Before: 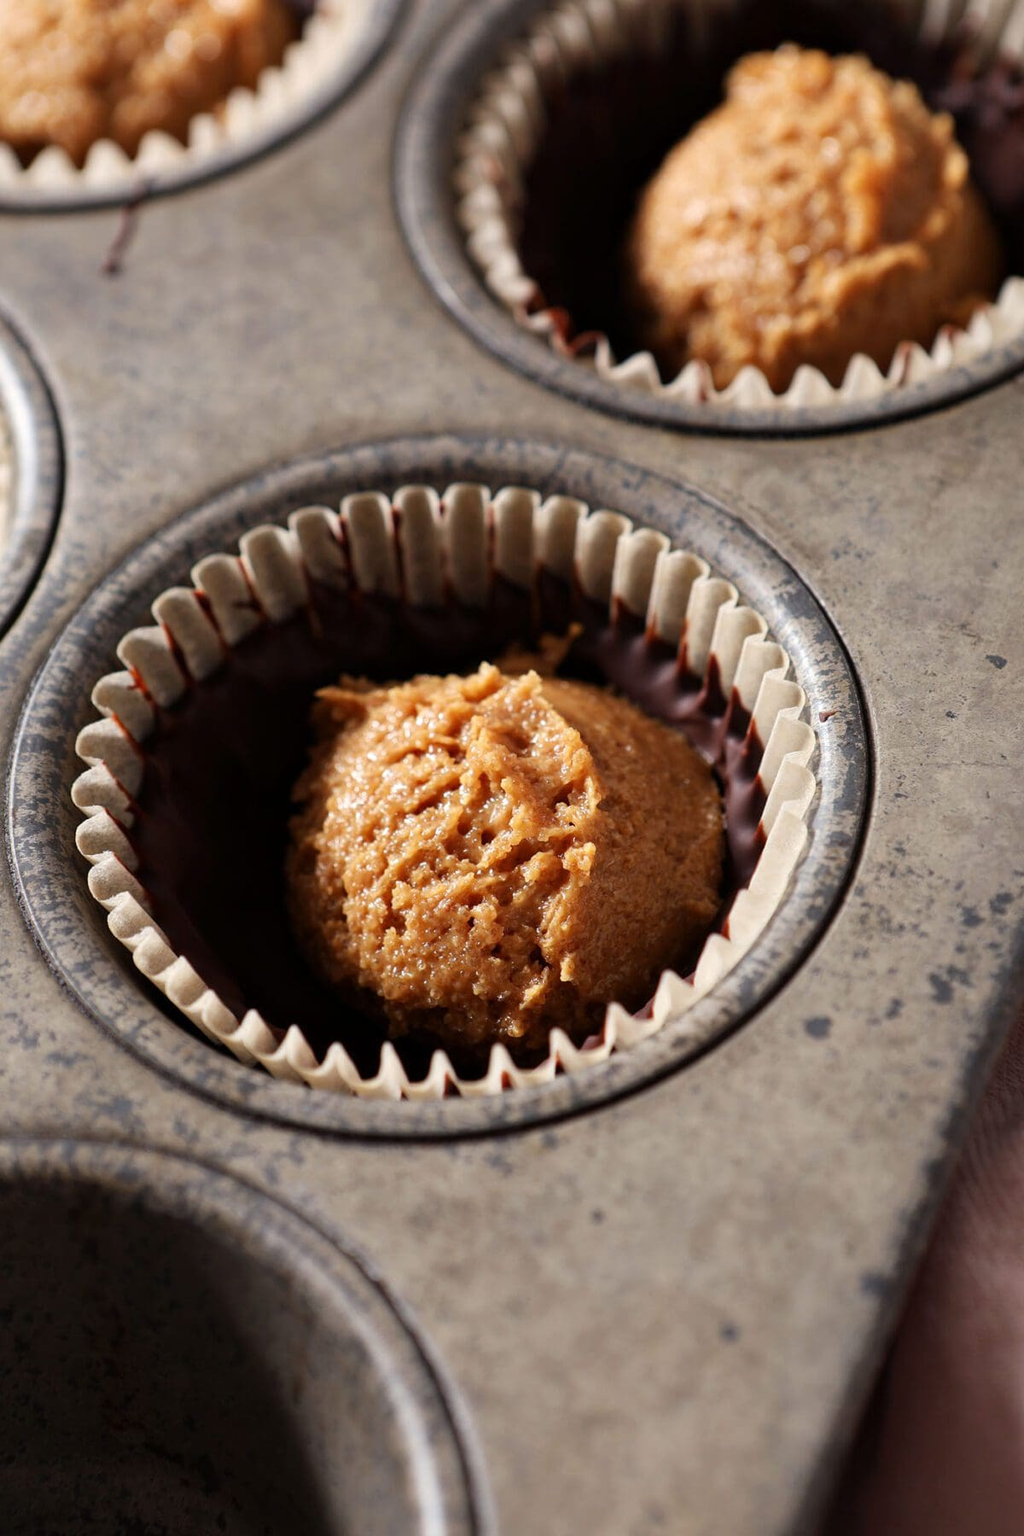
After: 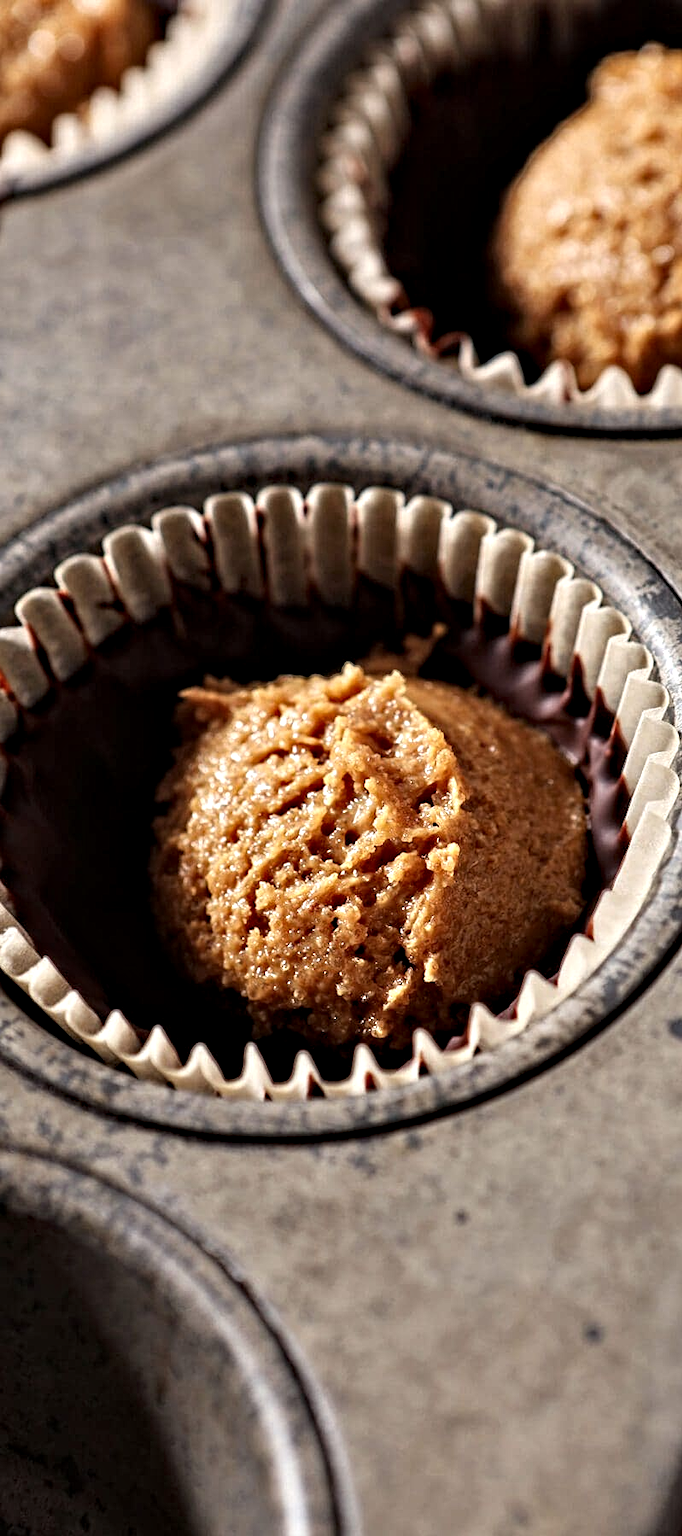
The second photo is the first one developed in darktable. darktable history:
crop and rotate: left 13.416%, right 19.917%
contrast equalizer: y [[0.5, 0.542, 0.583, 0.625, 0.667, 0.708], [0.5 ×6], [0.5 ×6], [0 ×6], [0 ×6]]
